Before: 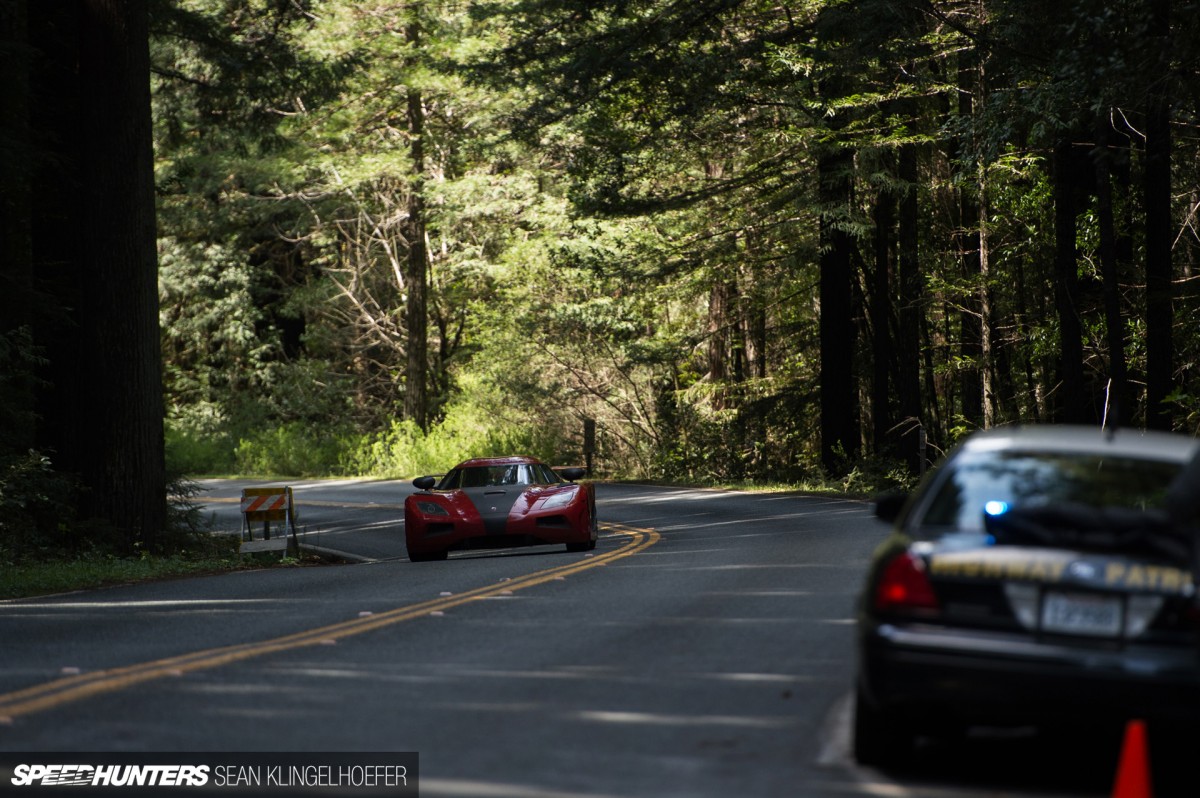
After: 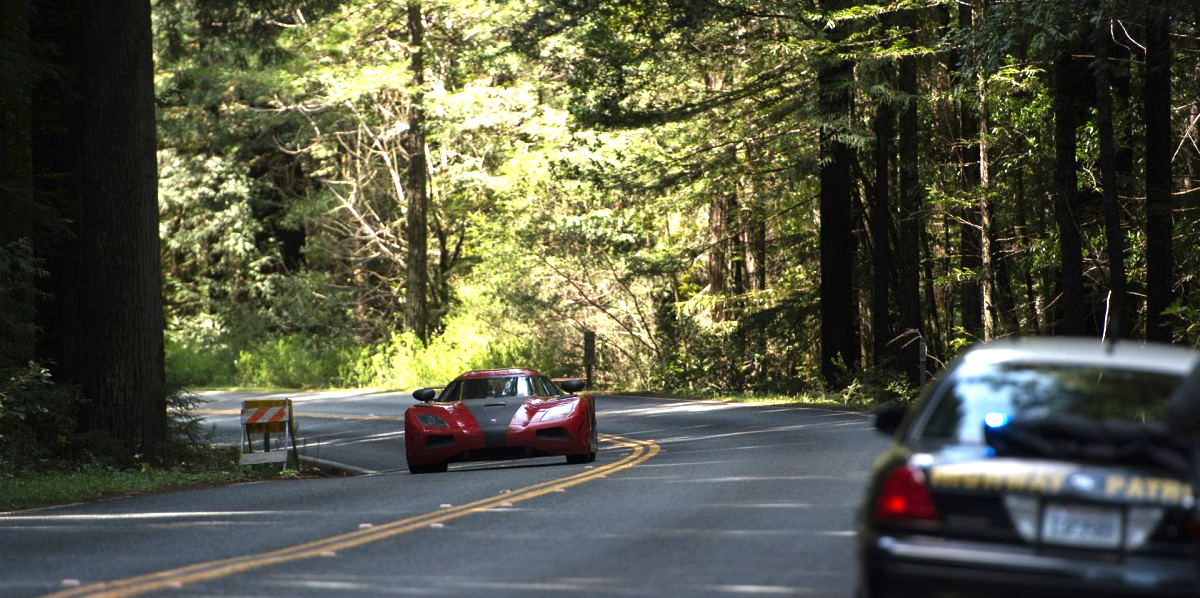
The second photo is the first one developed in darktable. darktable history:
exposure: black level correction 0, exposure 1.2 EV, compensate highlight preservation false
crop: top 11.038%, bottom 13.962%
